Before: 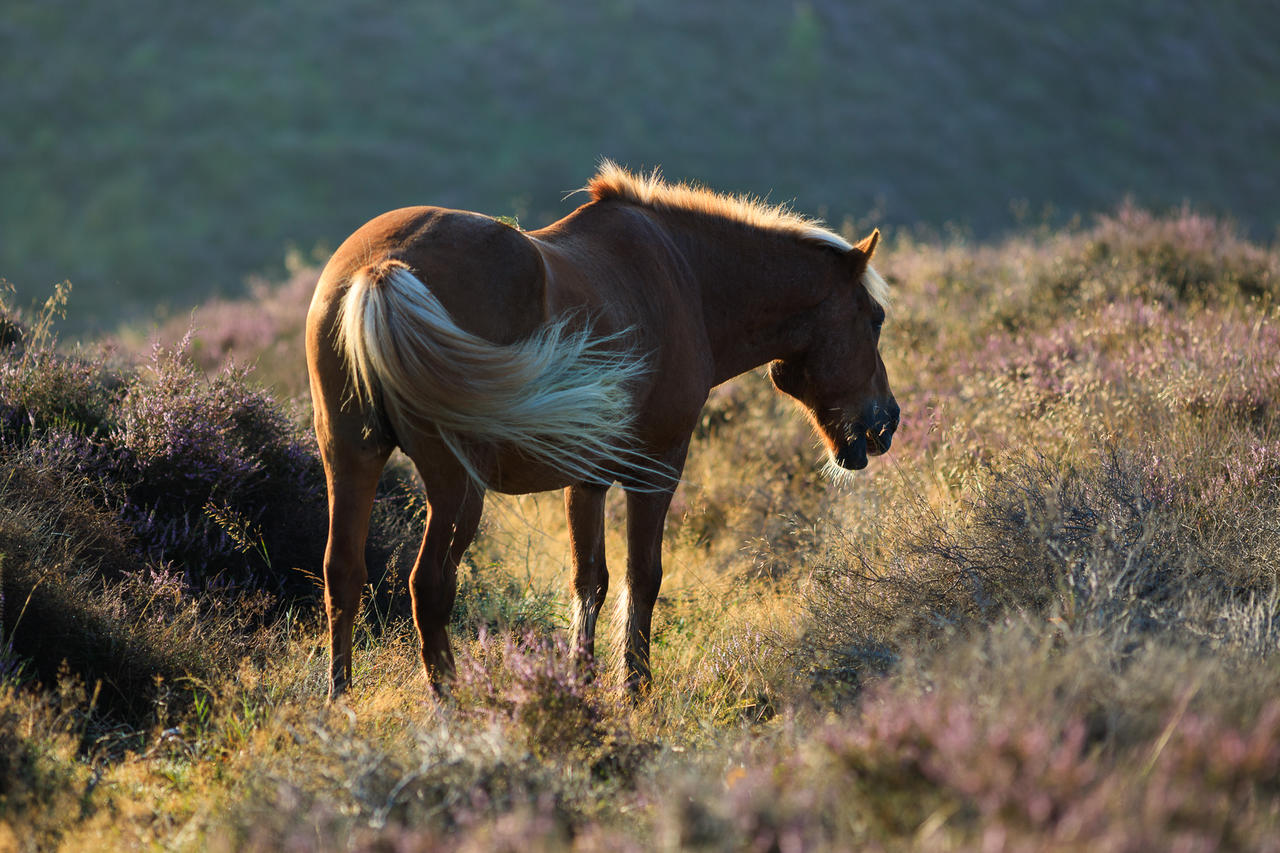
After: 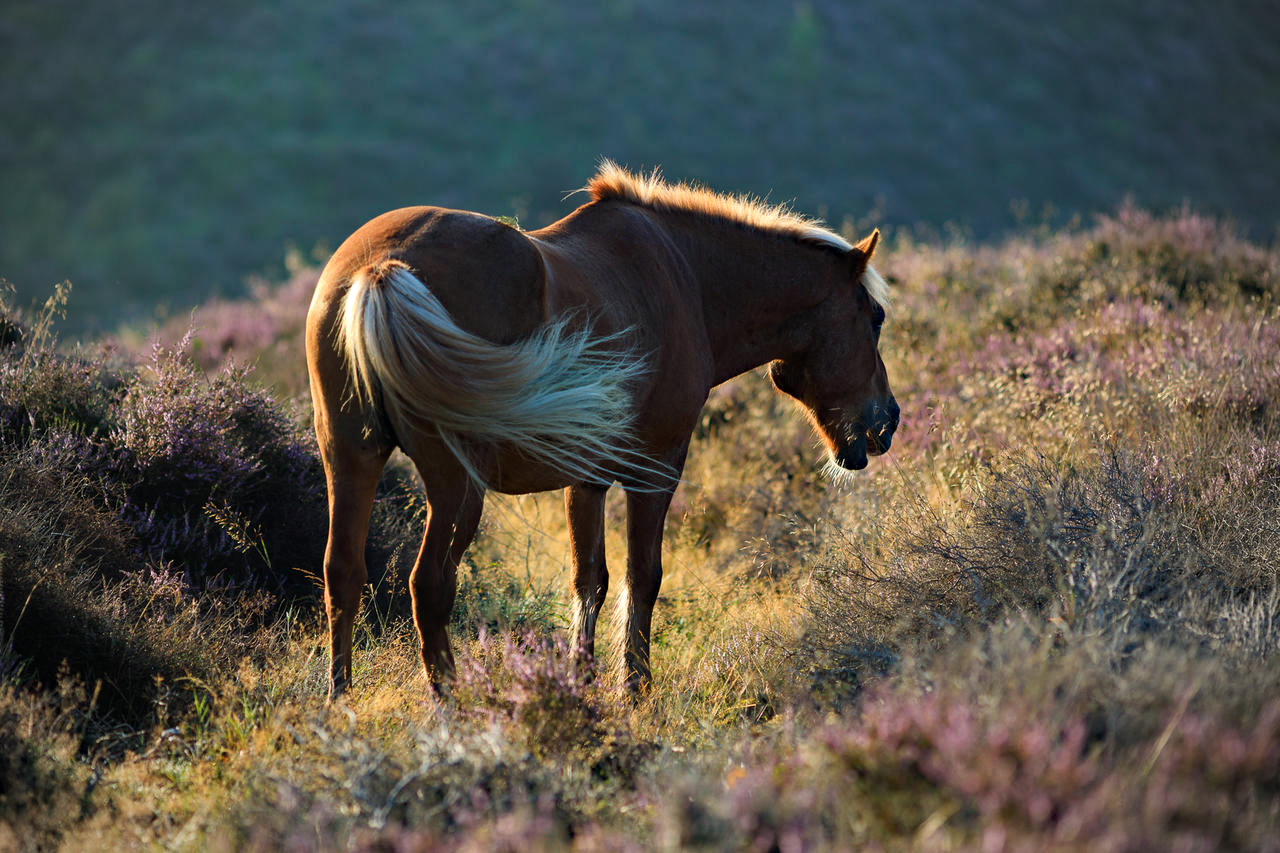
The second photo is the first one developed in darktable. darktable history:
haze removal: strength 0.29, distance 0.25, compatibility mode true, adaptive false
vignetting: on, module defaults
